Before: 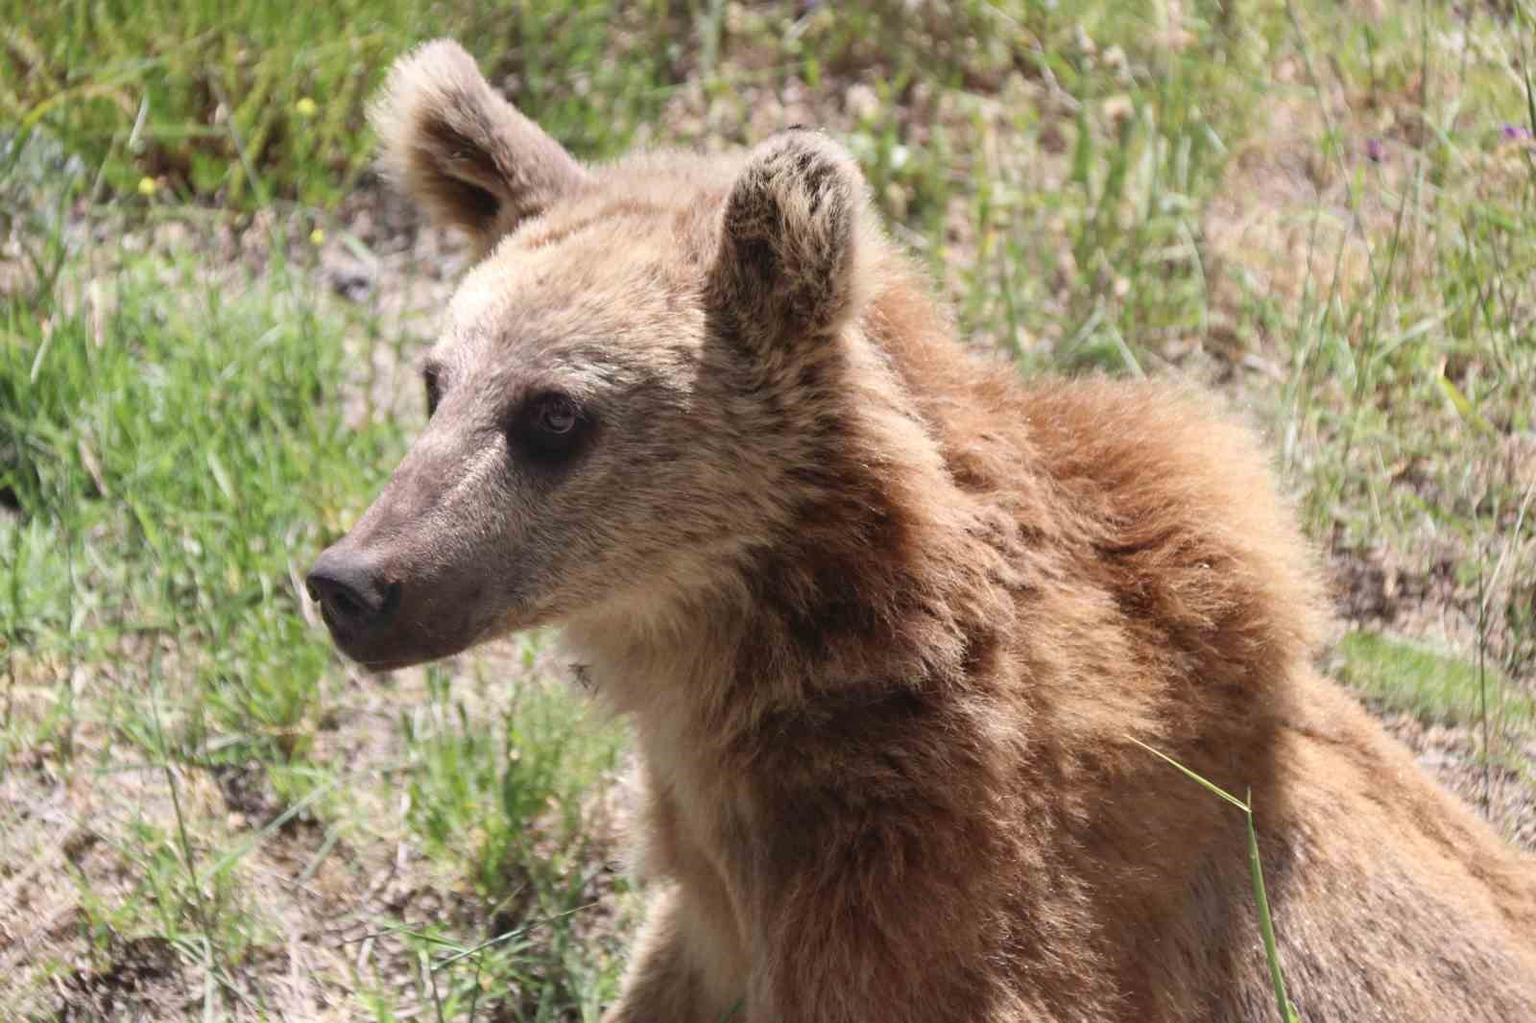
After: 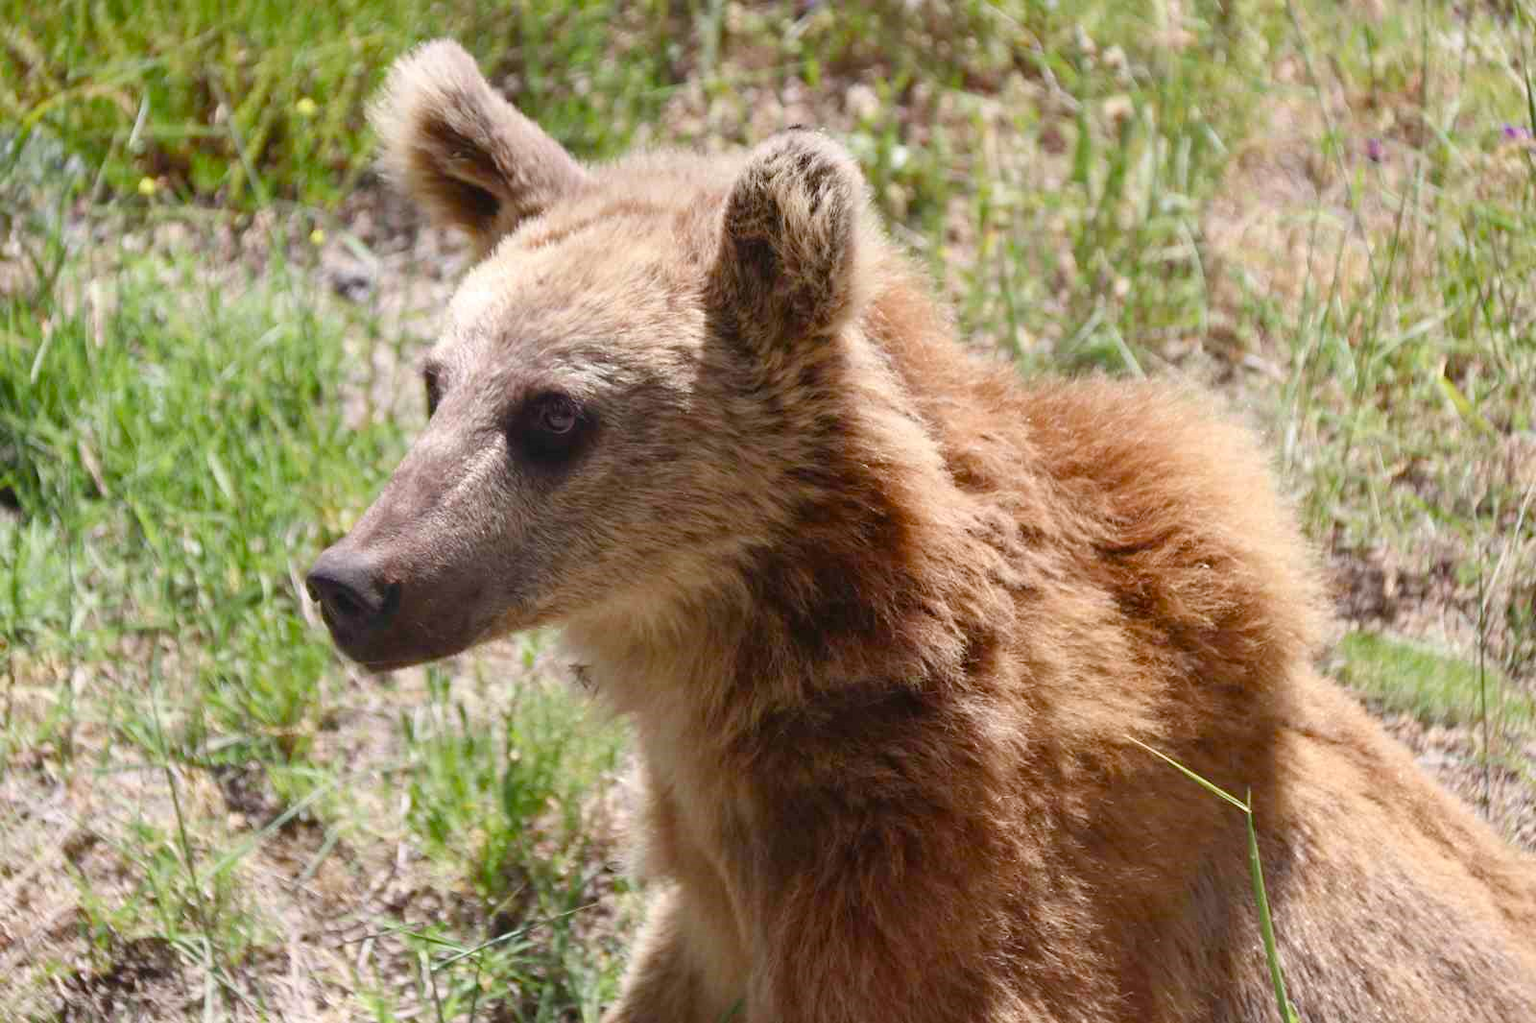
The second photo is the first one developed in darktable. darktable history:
color balance rgb: perceptual saturation grading › global saturation 20%, perceptual saturation grading › highlights -25.413%, perceptual saturation grading › shadows 26.149%, global vibrance 18.616%
